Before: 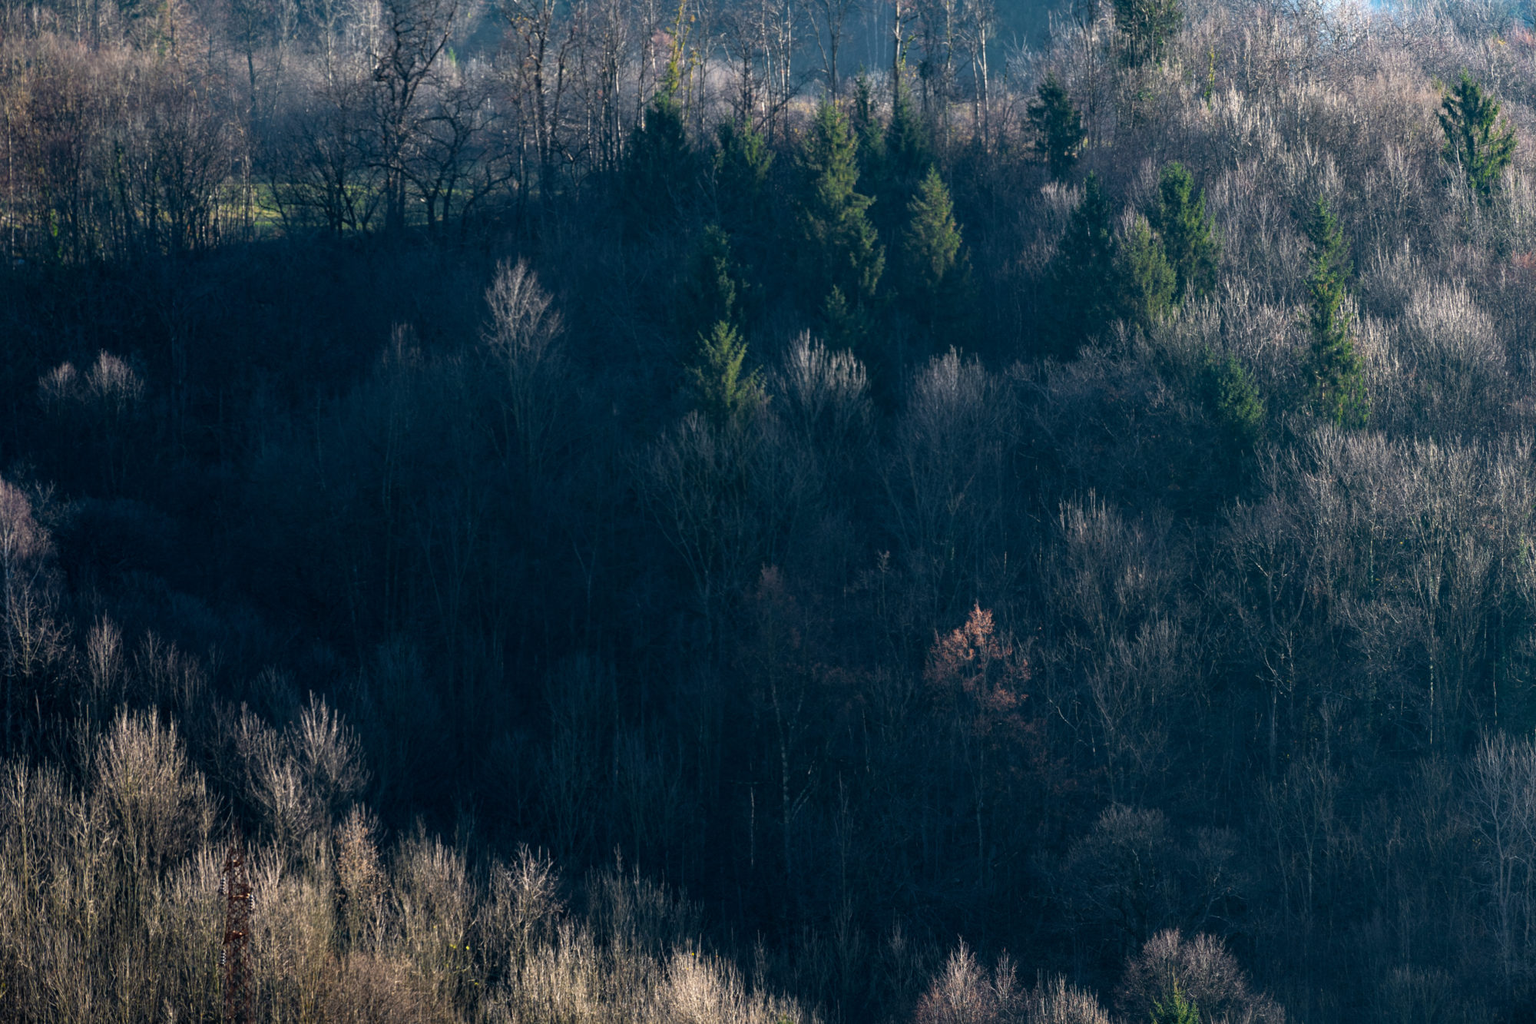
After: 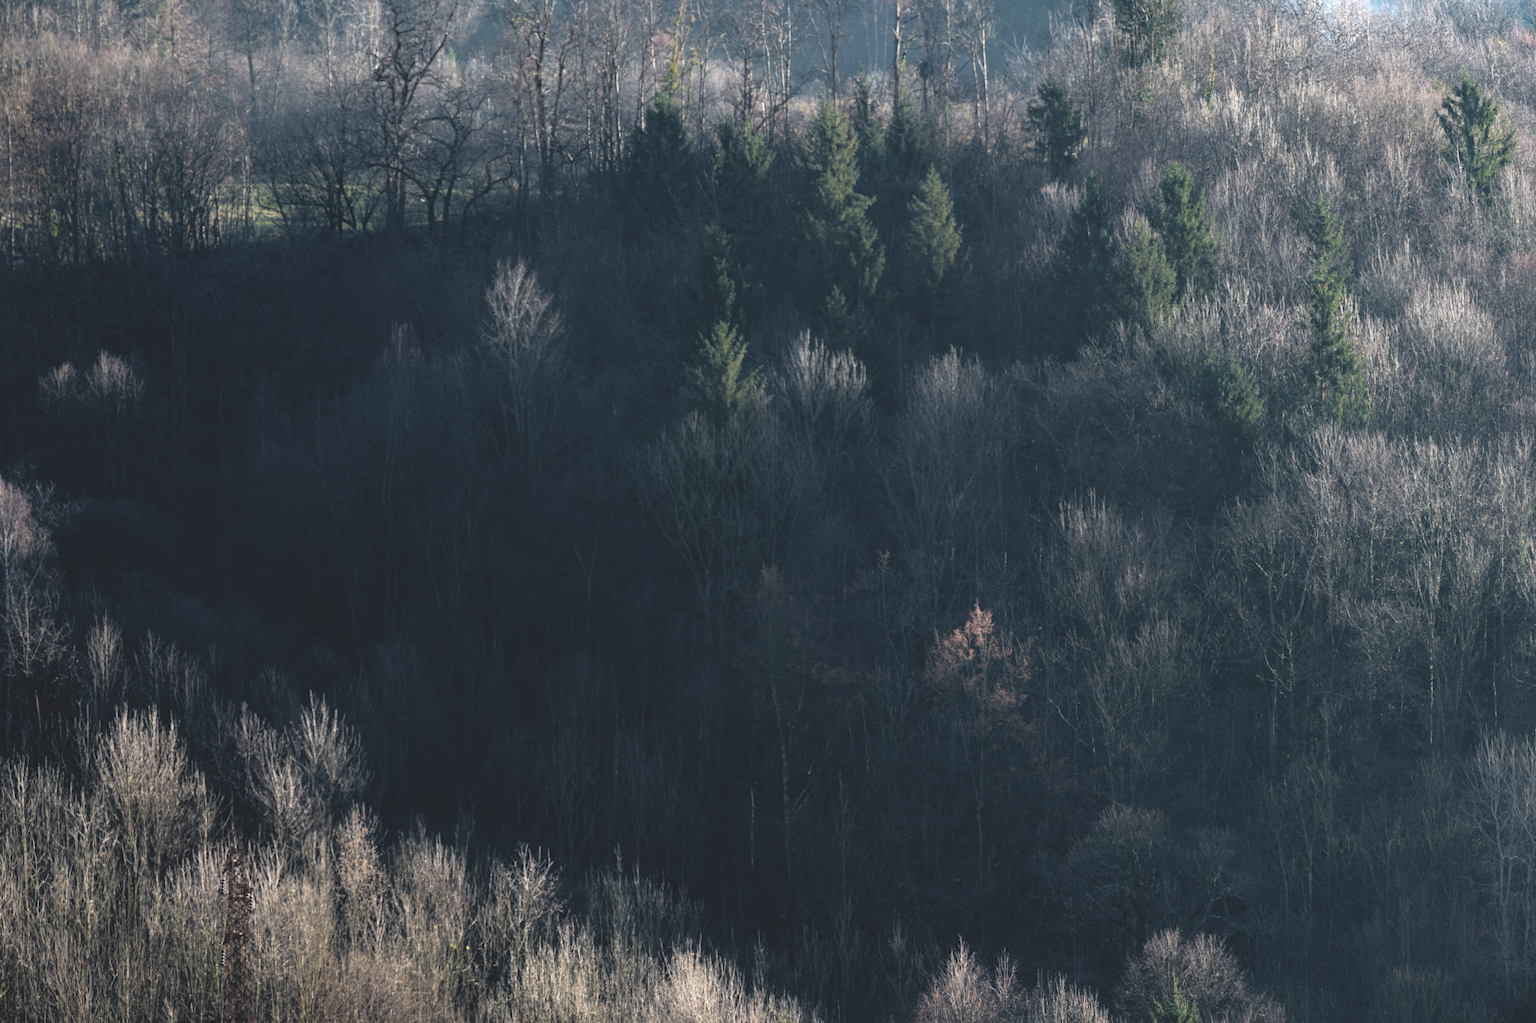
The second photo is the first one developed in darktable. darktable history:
contrast brightness saturation: contrast -0.266, saturation -0.431
tone equalizer: -8 EV -0.759 EV, -7 EV -0.698 EV, -6 EV -0.617 EV, -5 EV -0.36 EV, -3 EV 0.39 EV, -2 EV 0.6 EV, -1 EV 0.691 EV, +0 EV 0.774 EV
